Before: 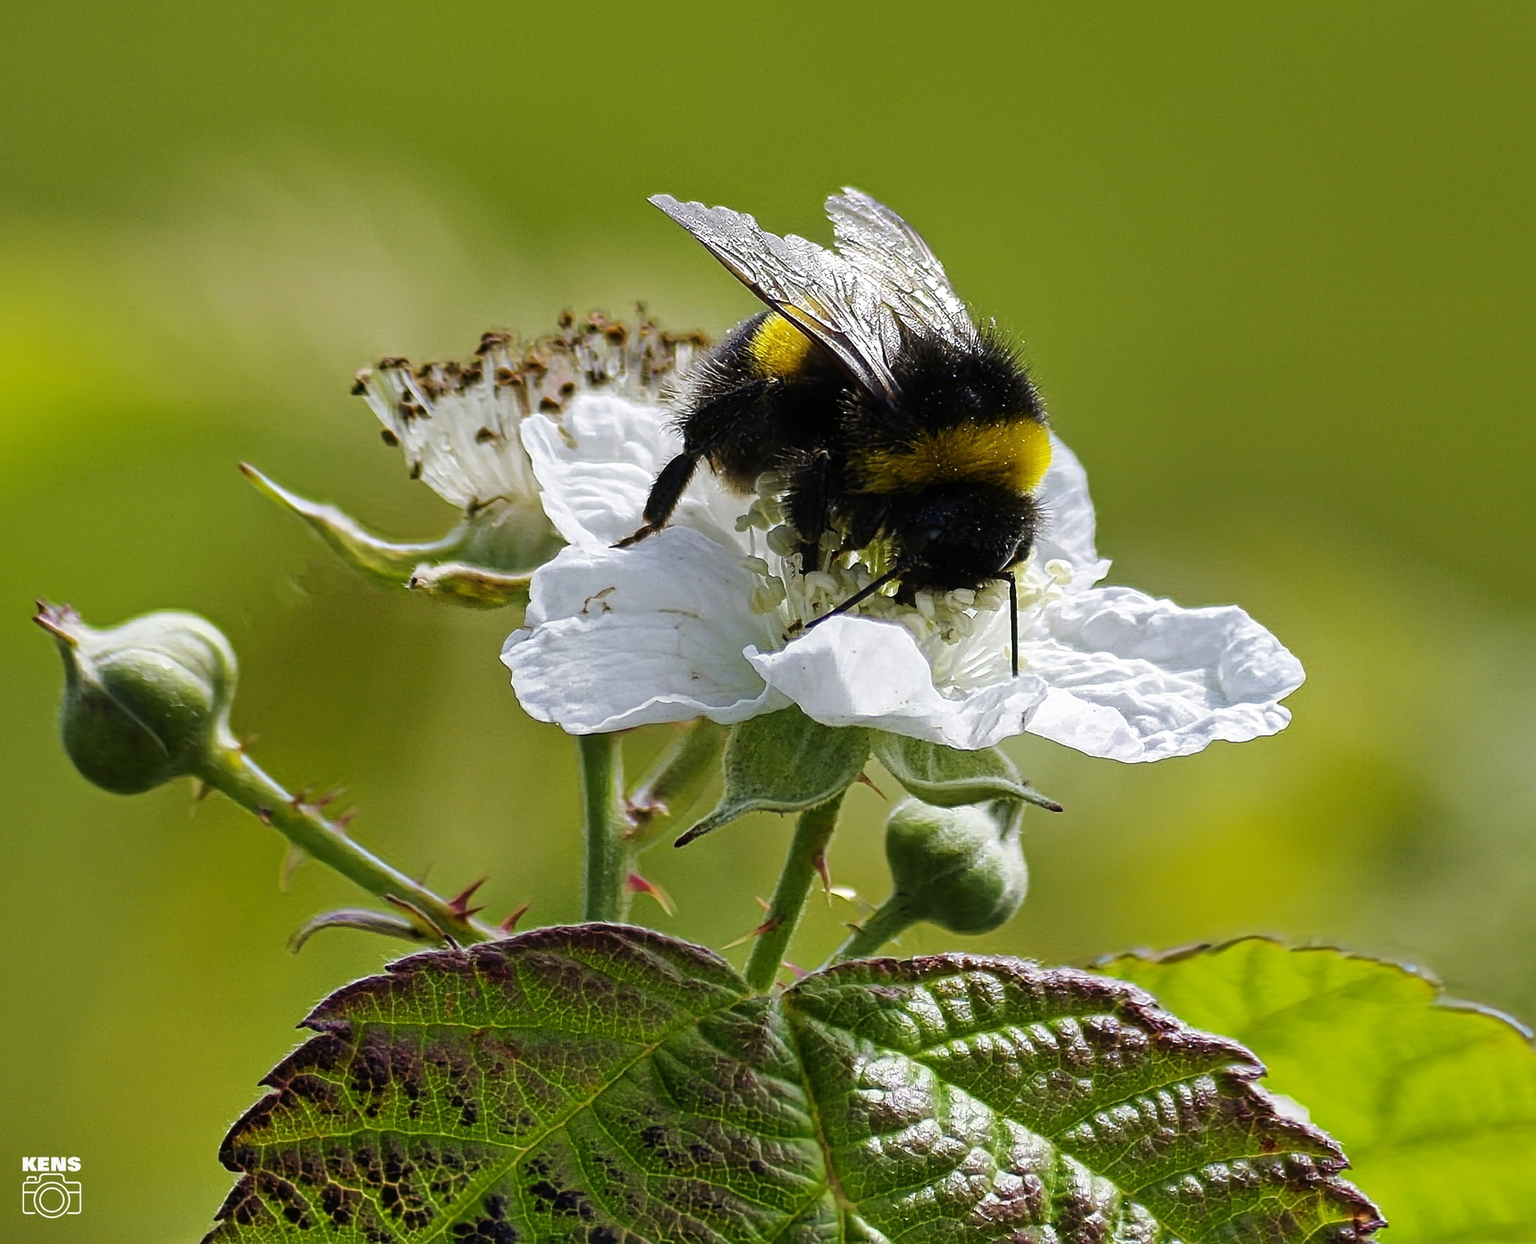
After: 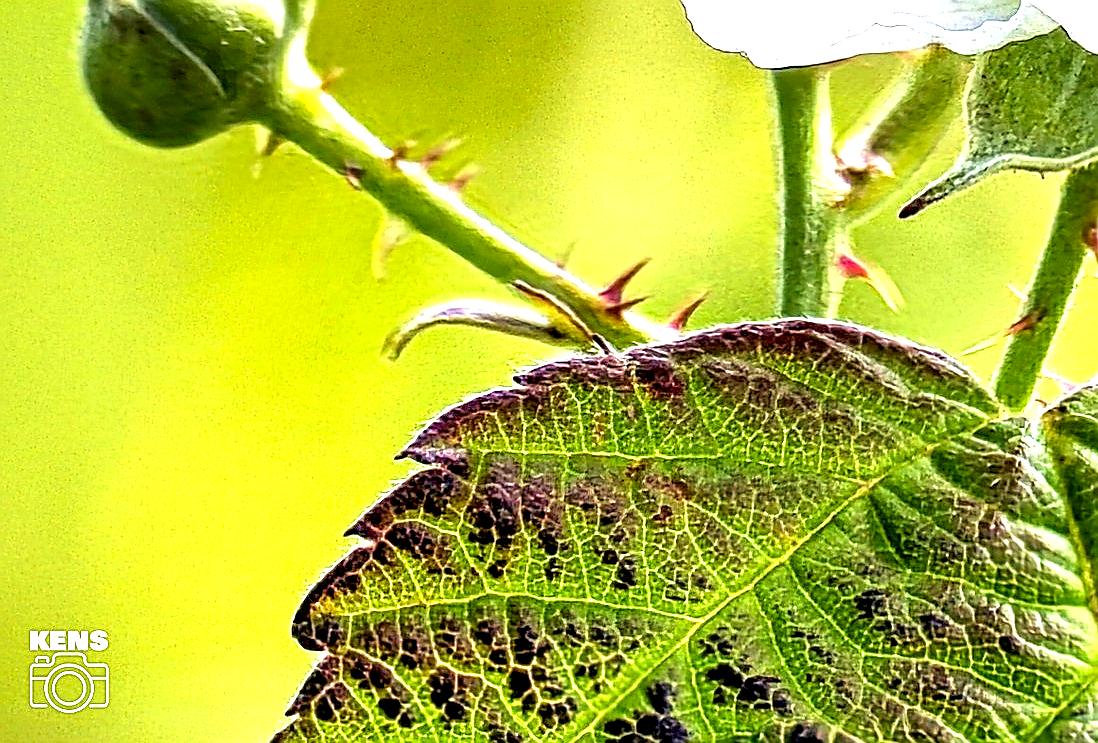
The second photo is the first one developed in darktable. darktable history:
crop and rotate: top 54.952%, right 46.368%, bottom 0.209%
exposure: black level correction 0.006, exposure 2.075 EV, compensate highlight preservation false
local contrast: highlights 59%, detail 146%
sharpen: radius 1.414, amount 1.255, threshold 0.66
